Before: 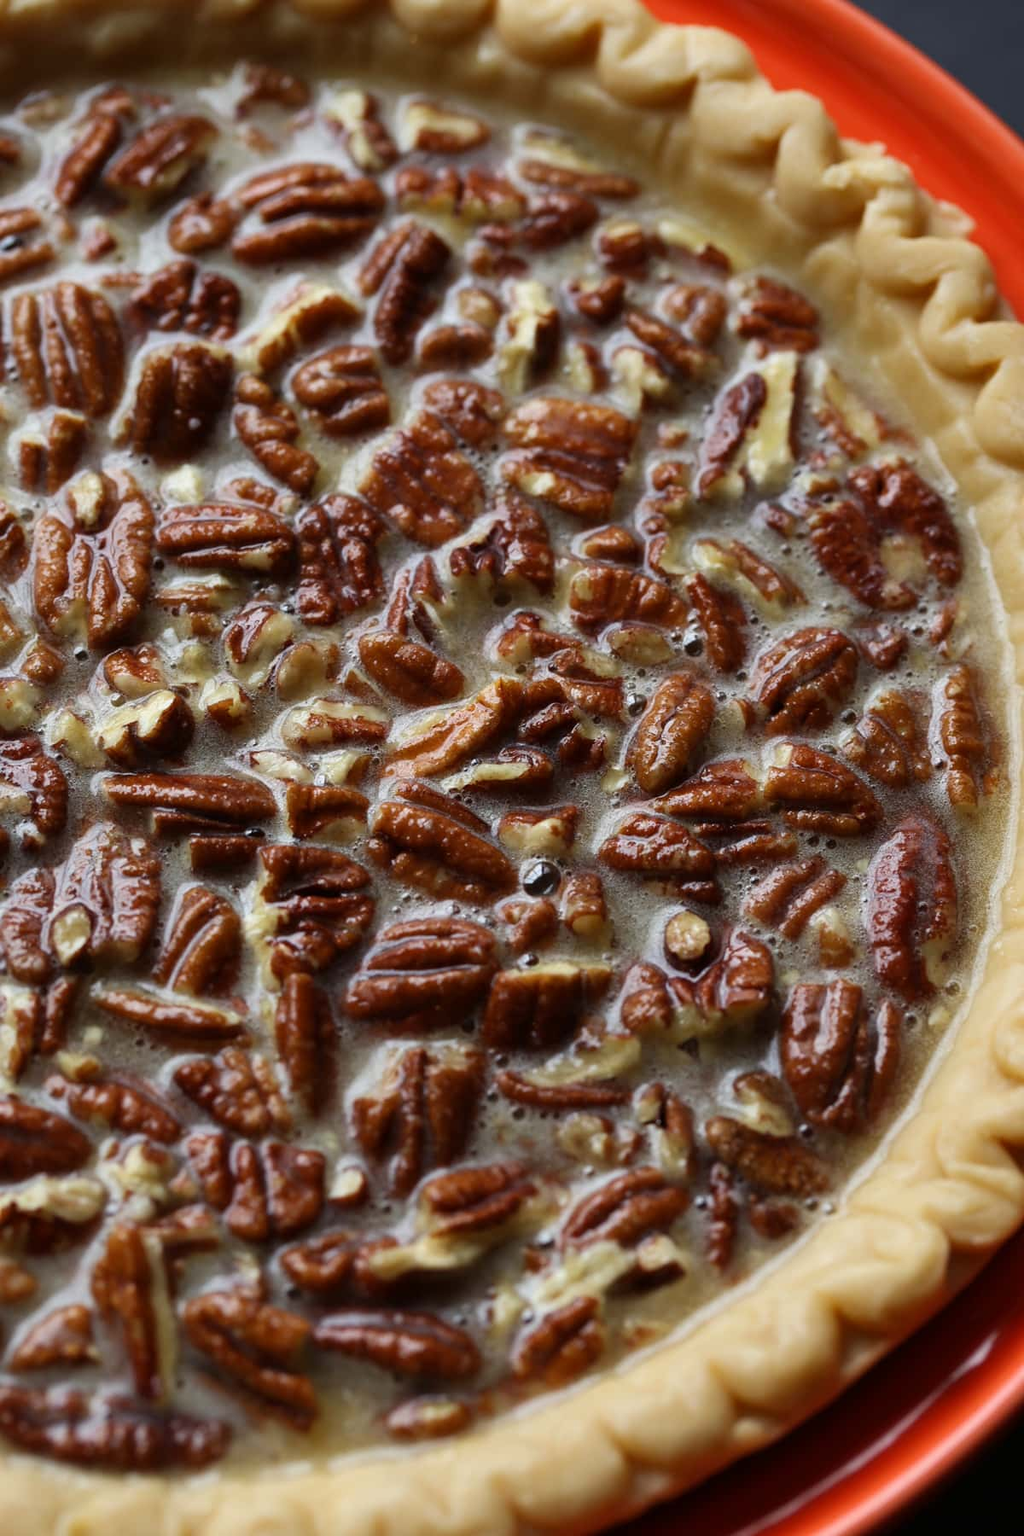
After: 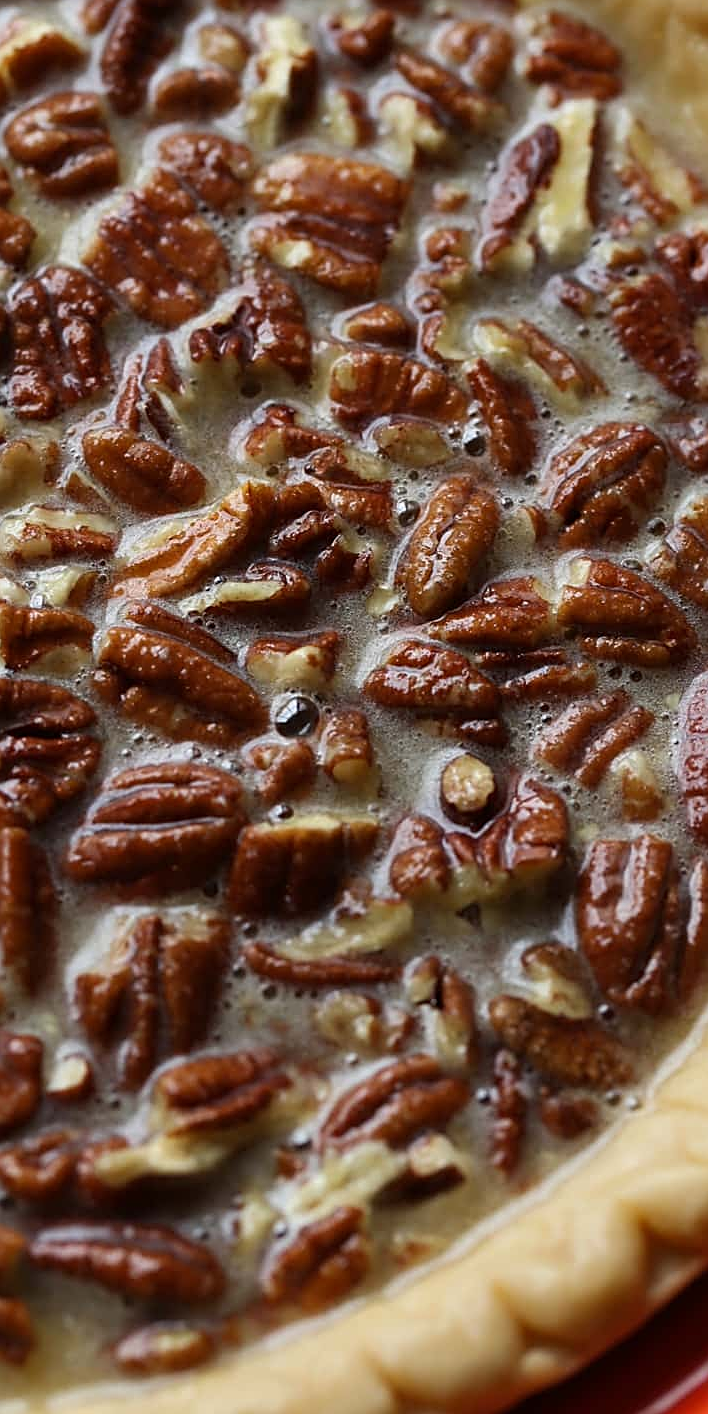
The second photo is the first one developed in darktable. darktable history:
crop and rotate: left 28.207%, top 17.39%, right 12.73%, bottom 4.036%
sharpen: on, module defaults
